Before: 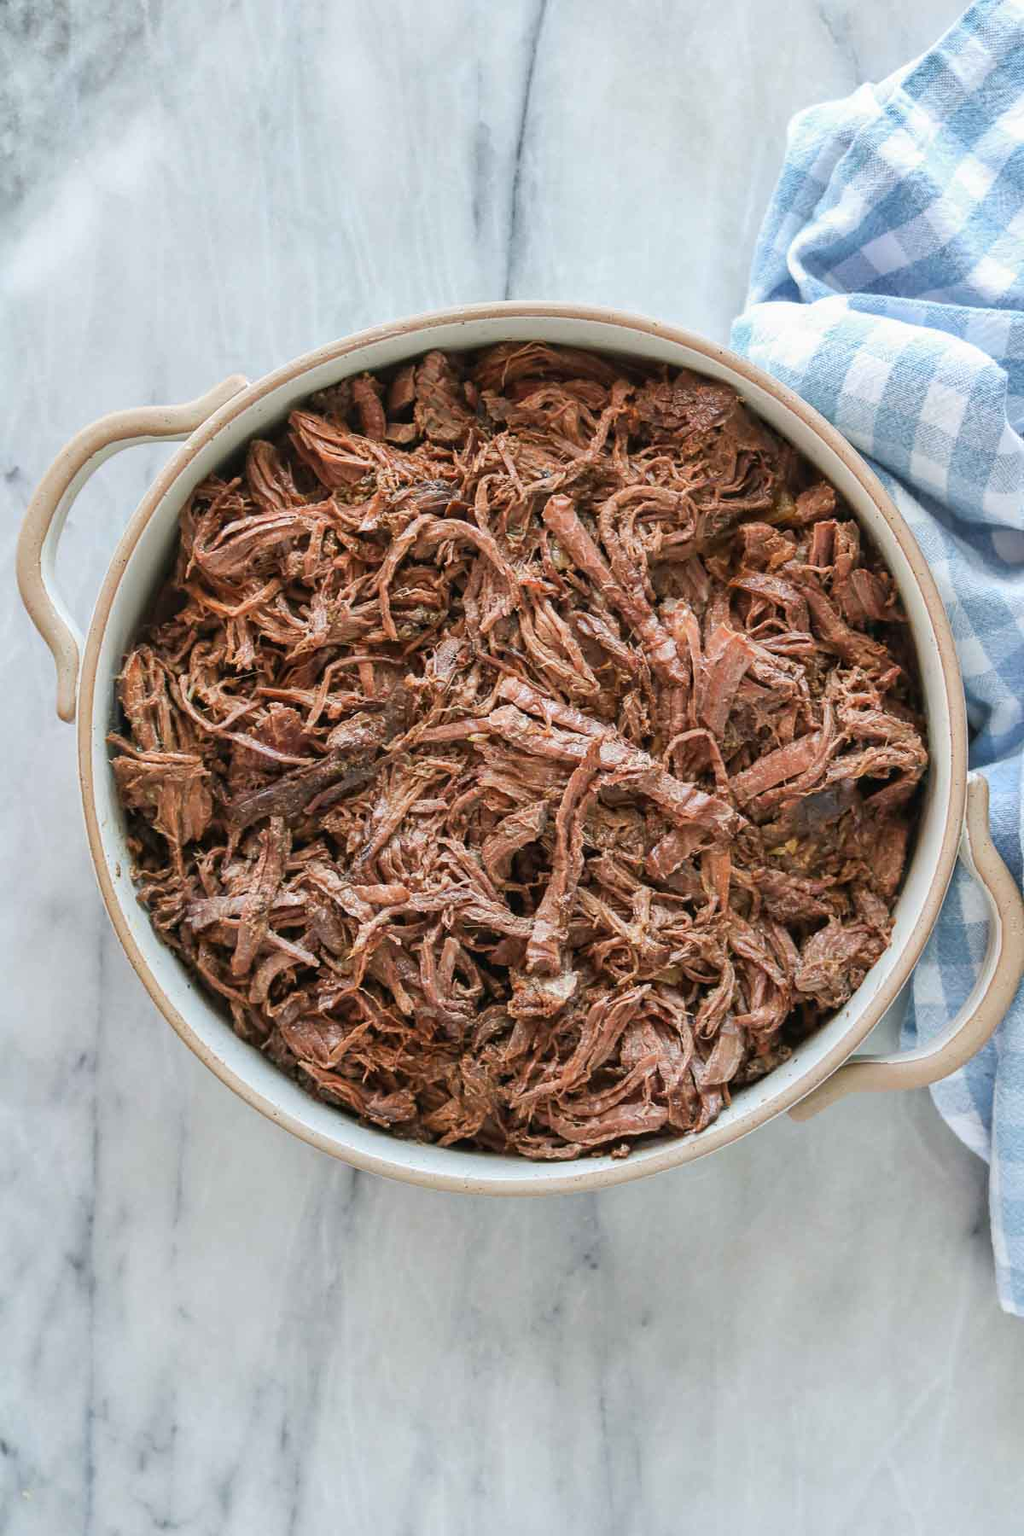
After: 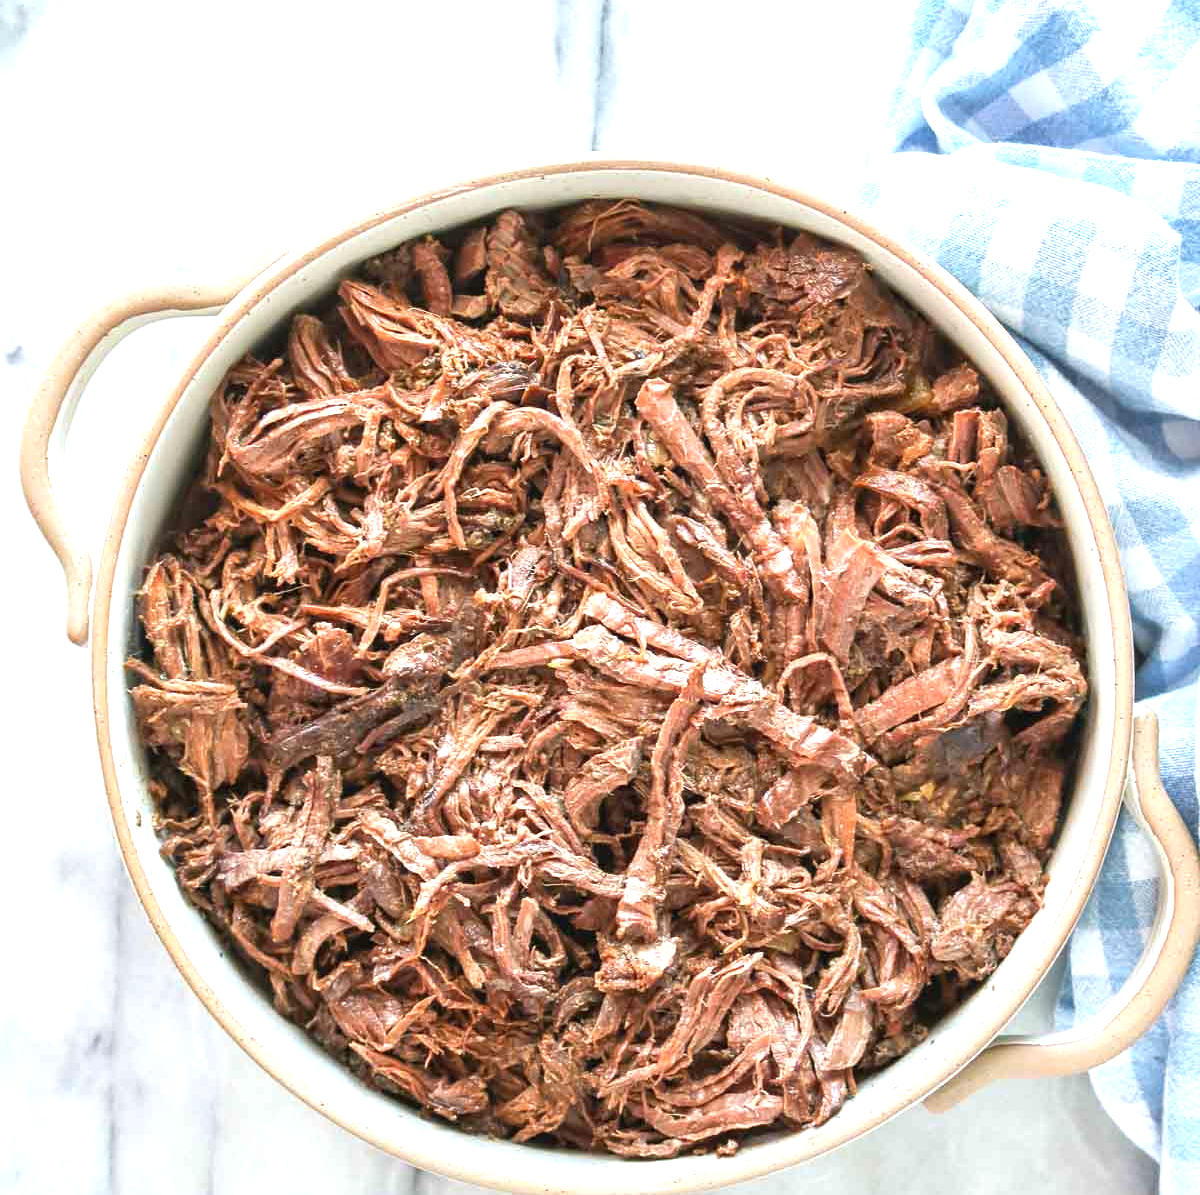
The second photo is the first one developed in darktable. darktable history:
exposure: black level correction 0, exposure 1 EV, compensate highlight preservation false
crop: top 11.178%, bottom 22.39%
